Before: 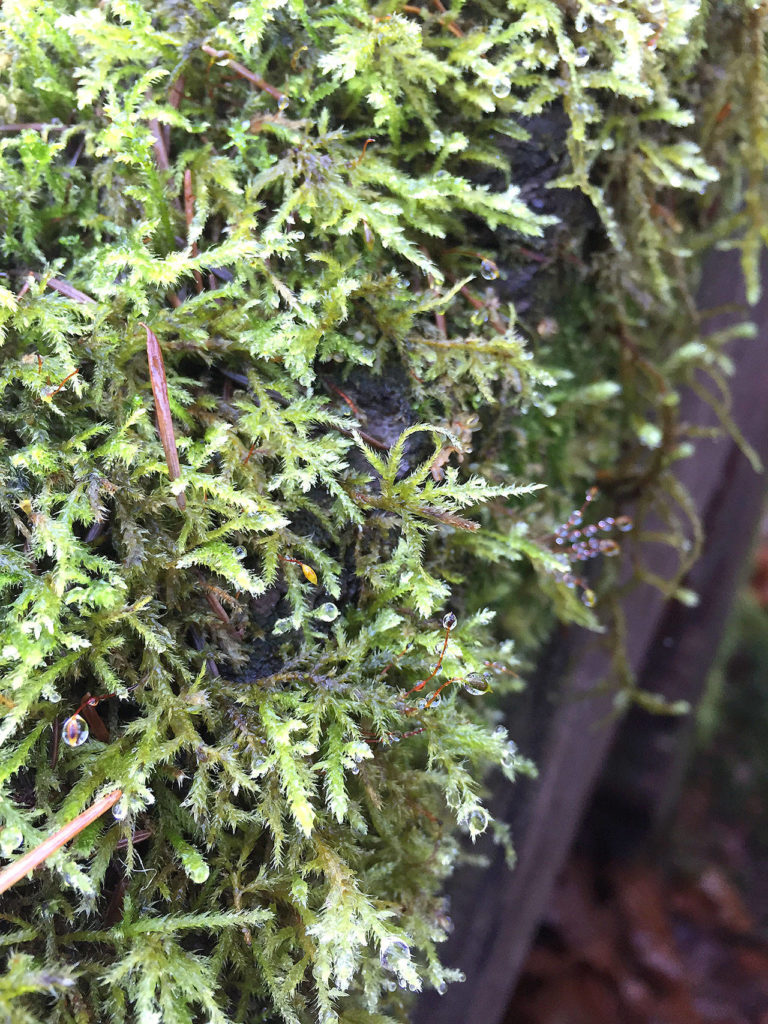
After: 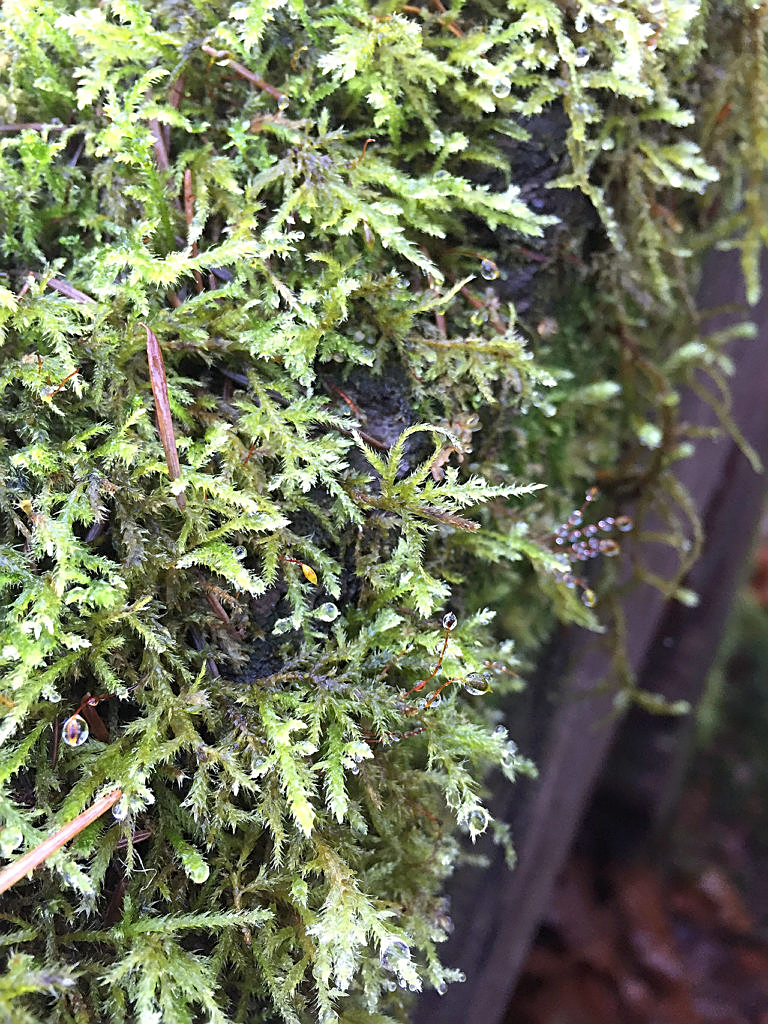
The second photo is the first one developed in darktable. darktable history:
sharpen: amount 0.562
